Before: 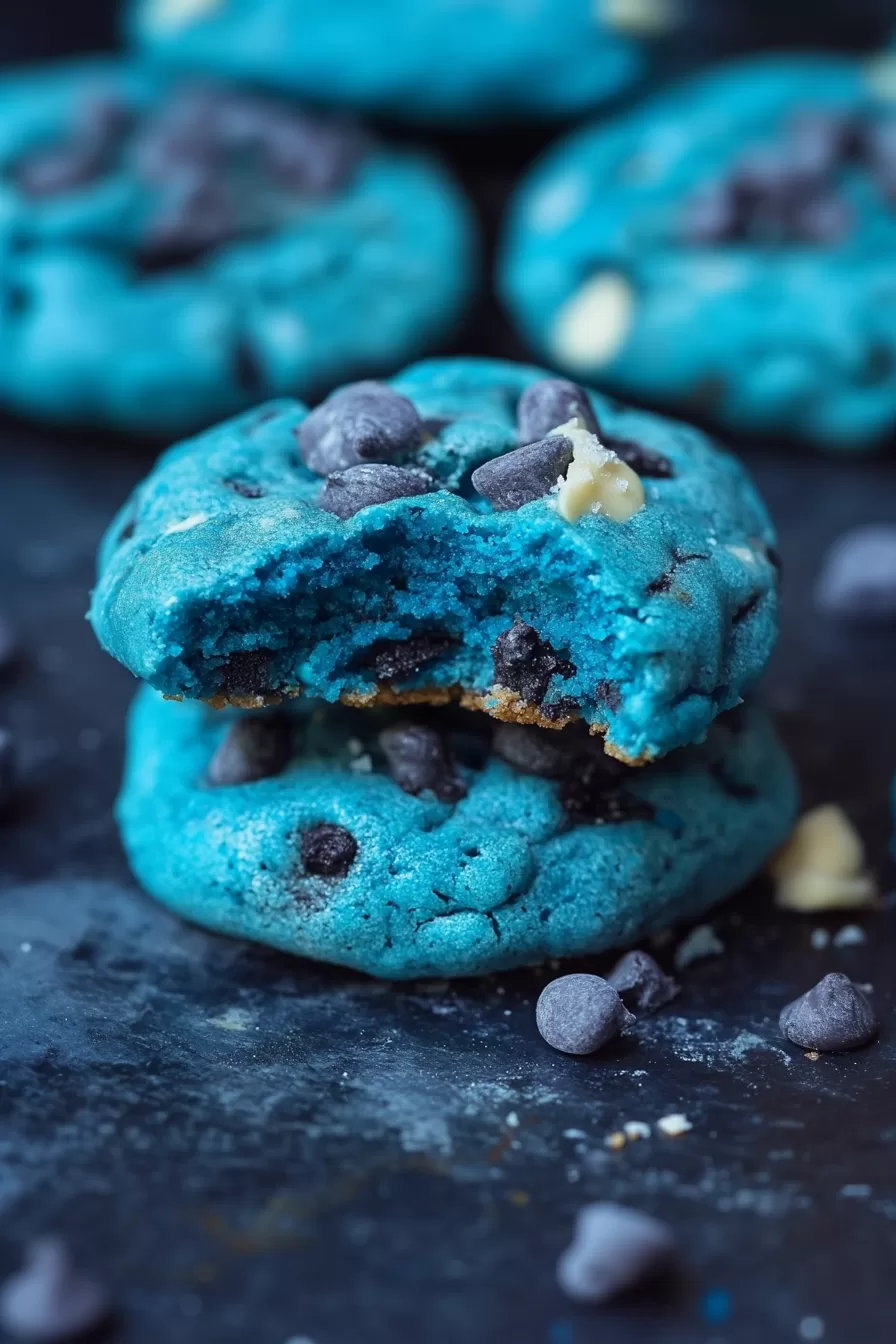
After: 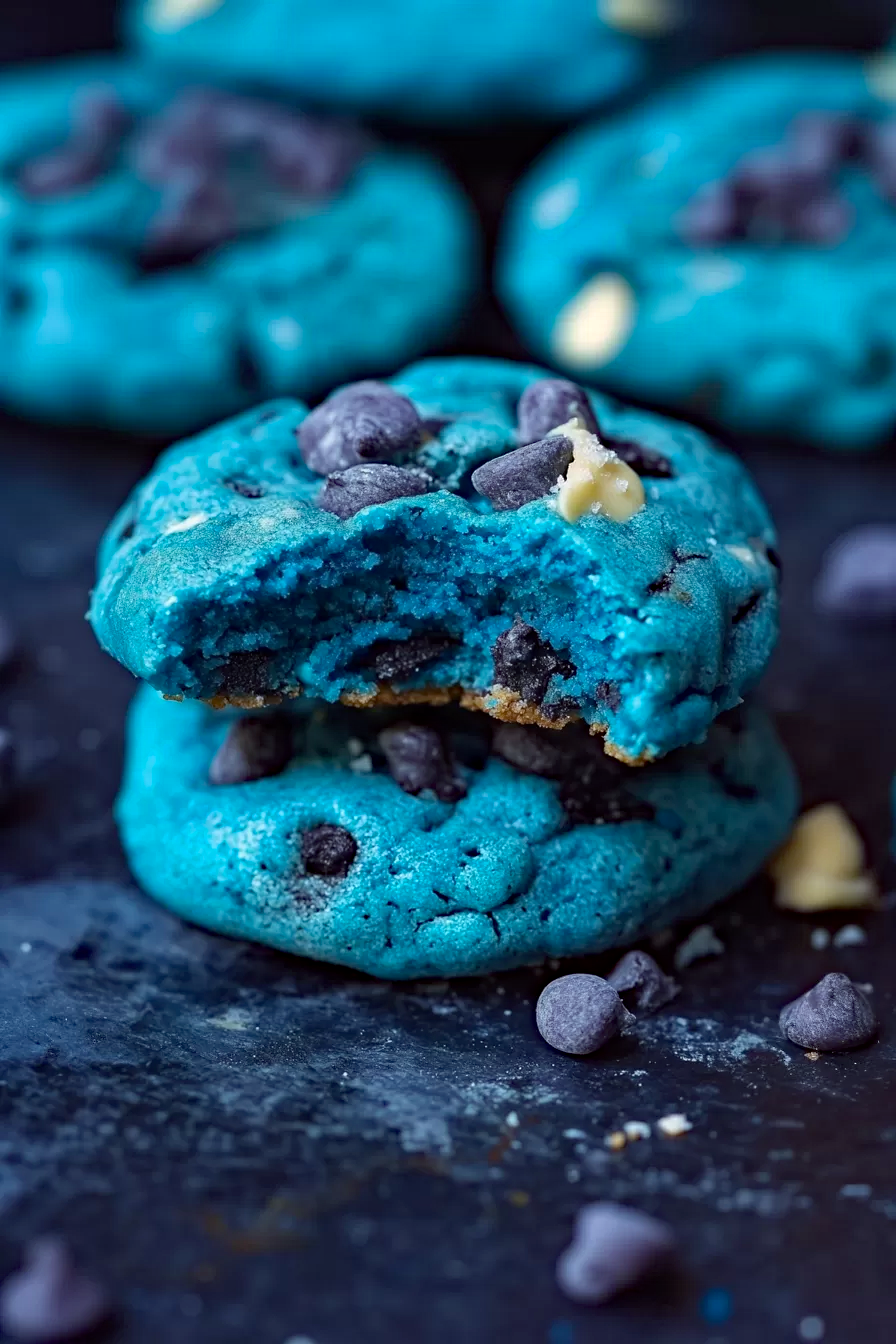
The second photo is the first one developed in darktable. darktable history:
haze removal: strength 0.41, distance 0.219, compatibility mode true, adaptive false
tone equalizer: edges refinement/feathering 500, mask exposure compensation -1.57 EV, preserve details no
